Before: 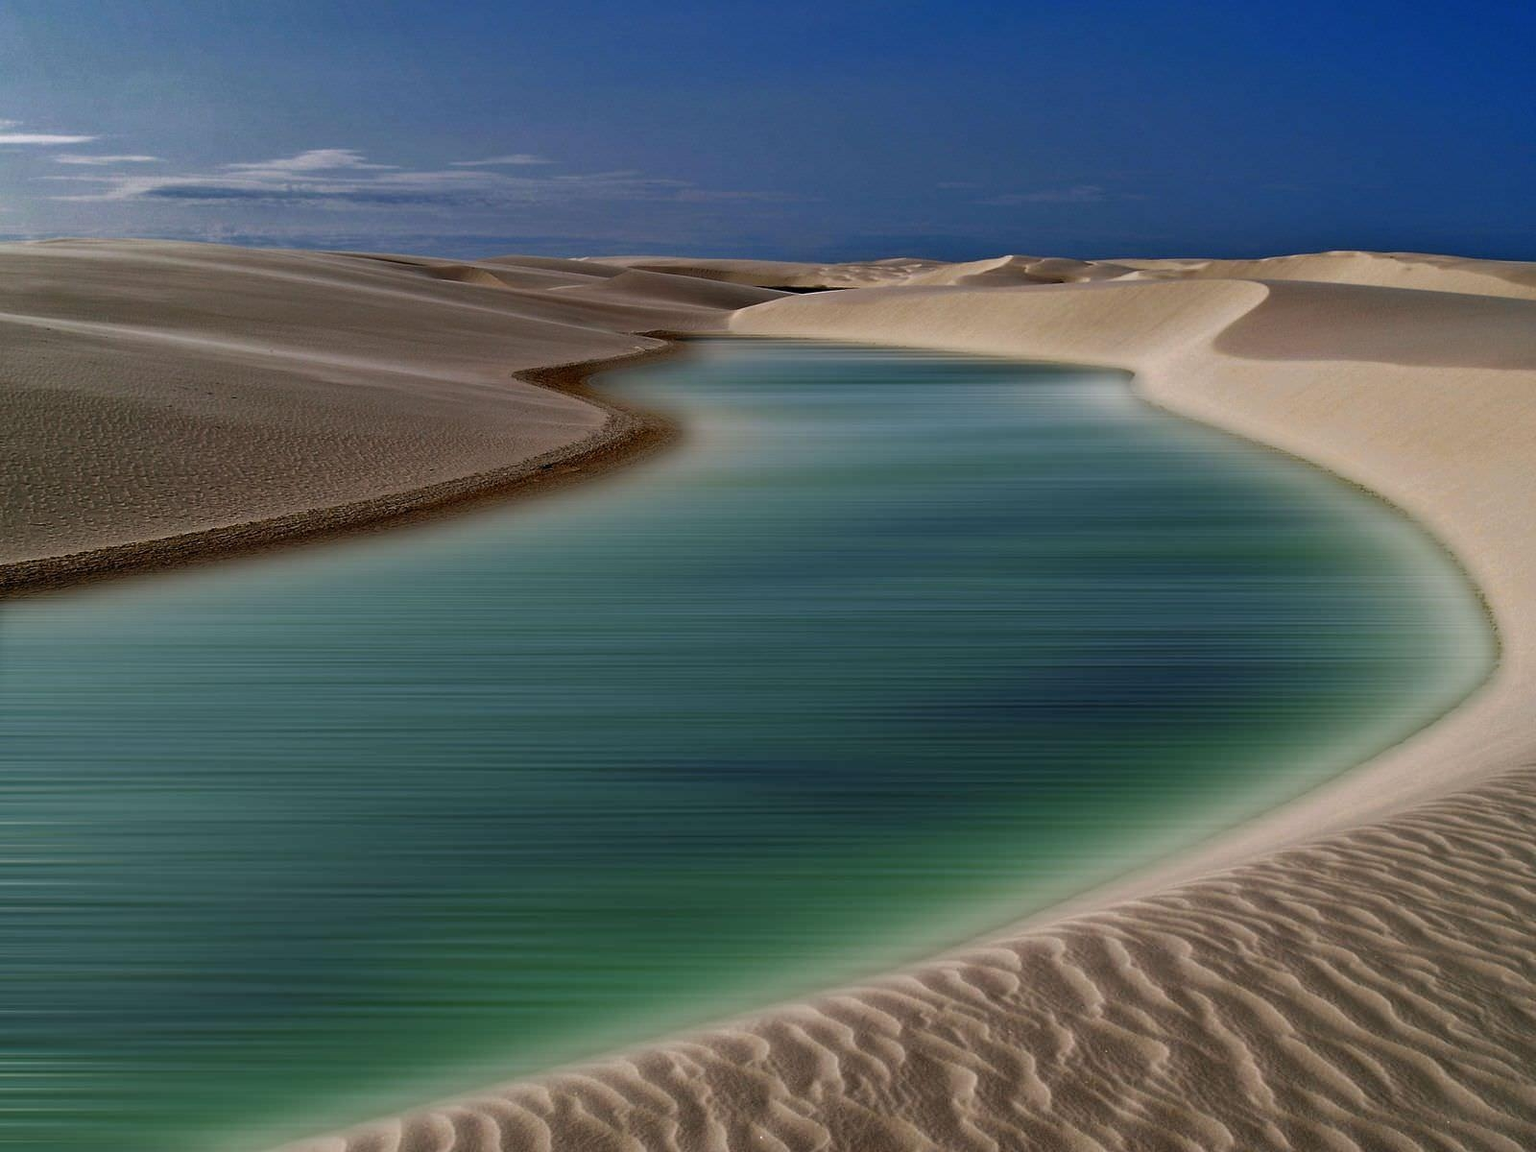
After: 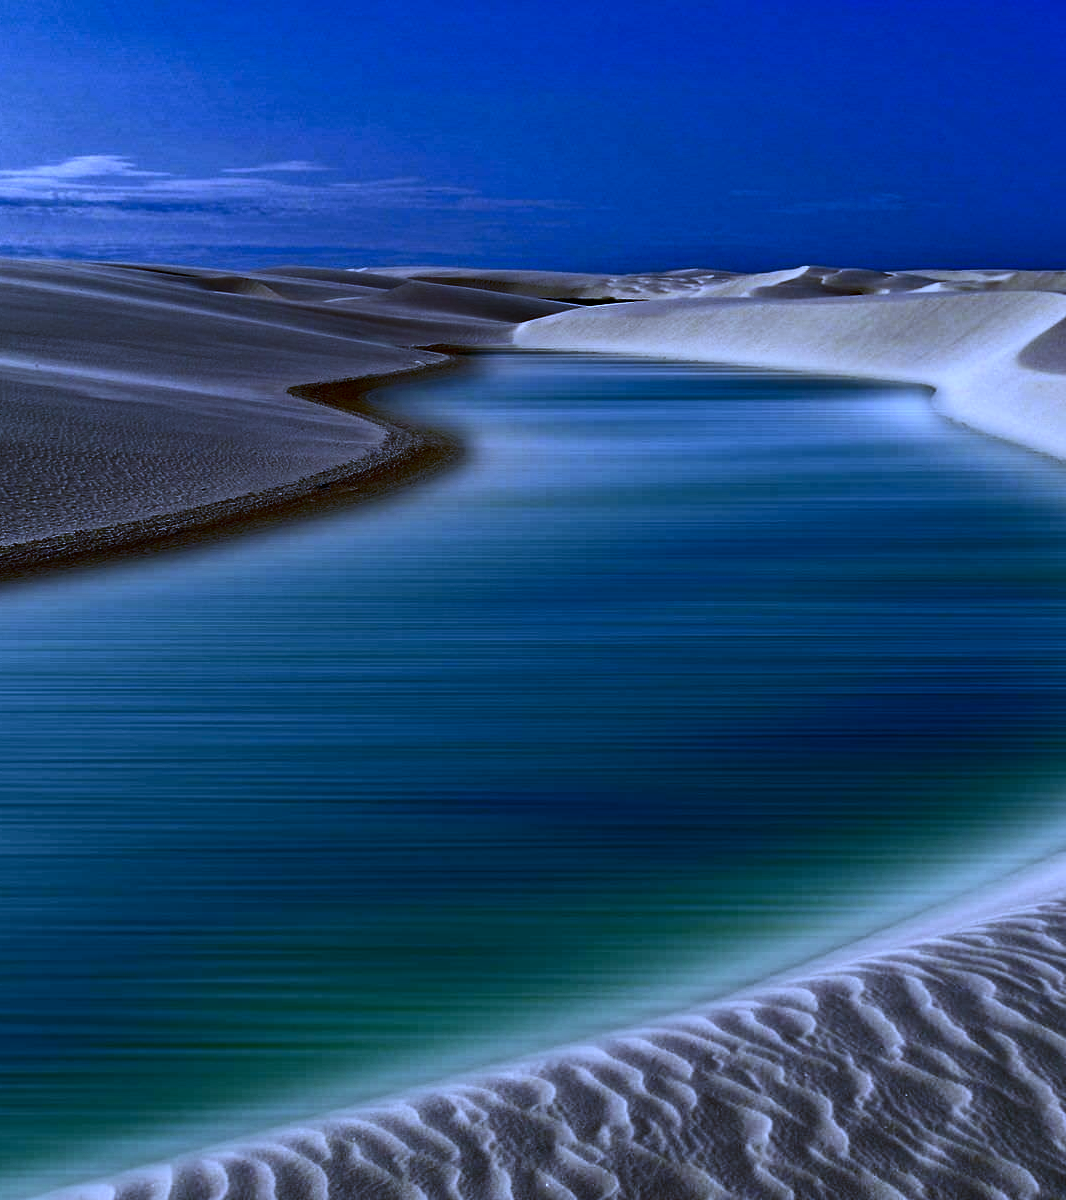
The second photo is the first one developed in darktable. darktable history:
crop: left 15.419%, right 17.914%
haze removal: compatibility mode true, adaptive false
color balance: input saturation 99%
white balance: red 0.766, blue 1.537
contrast brightness saturation: contrast 0.28
